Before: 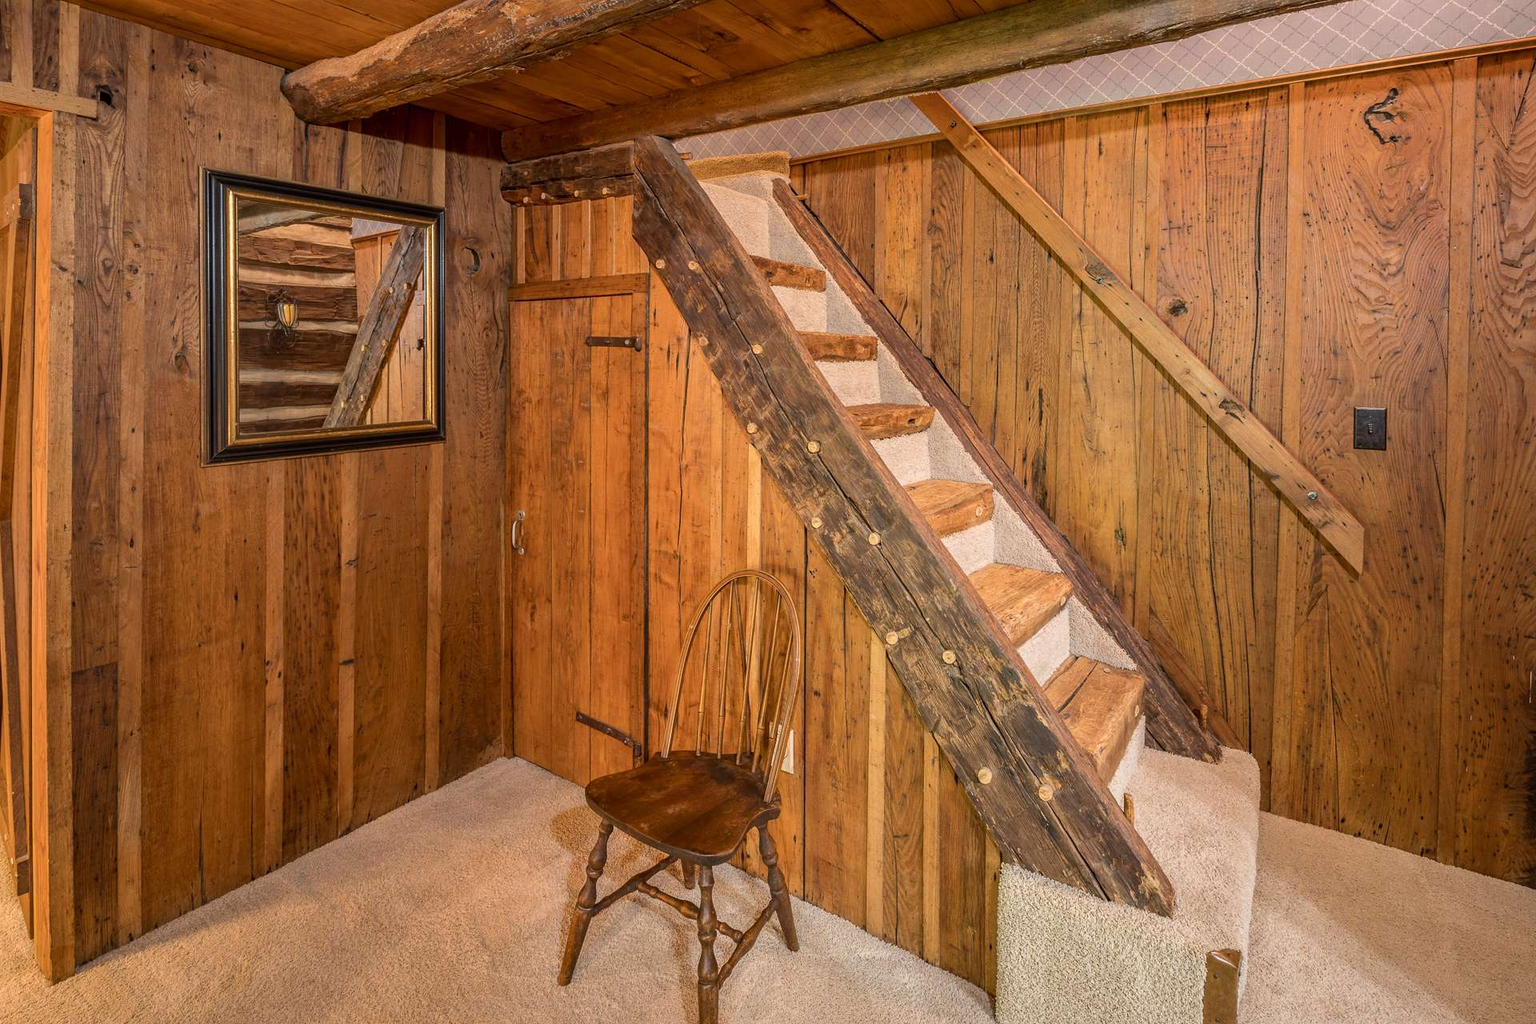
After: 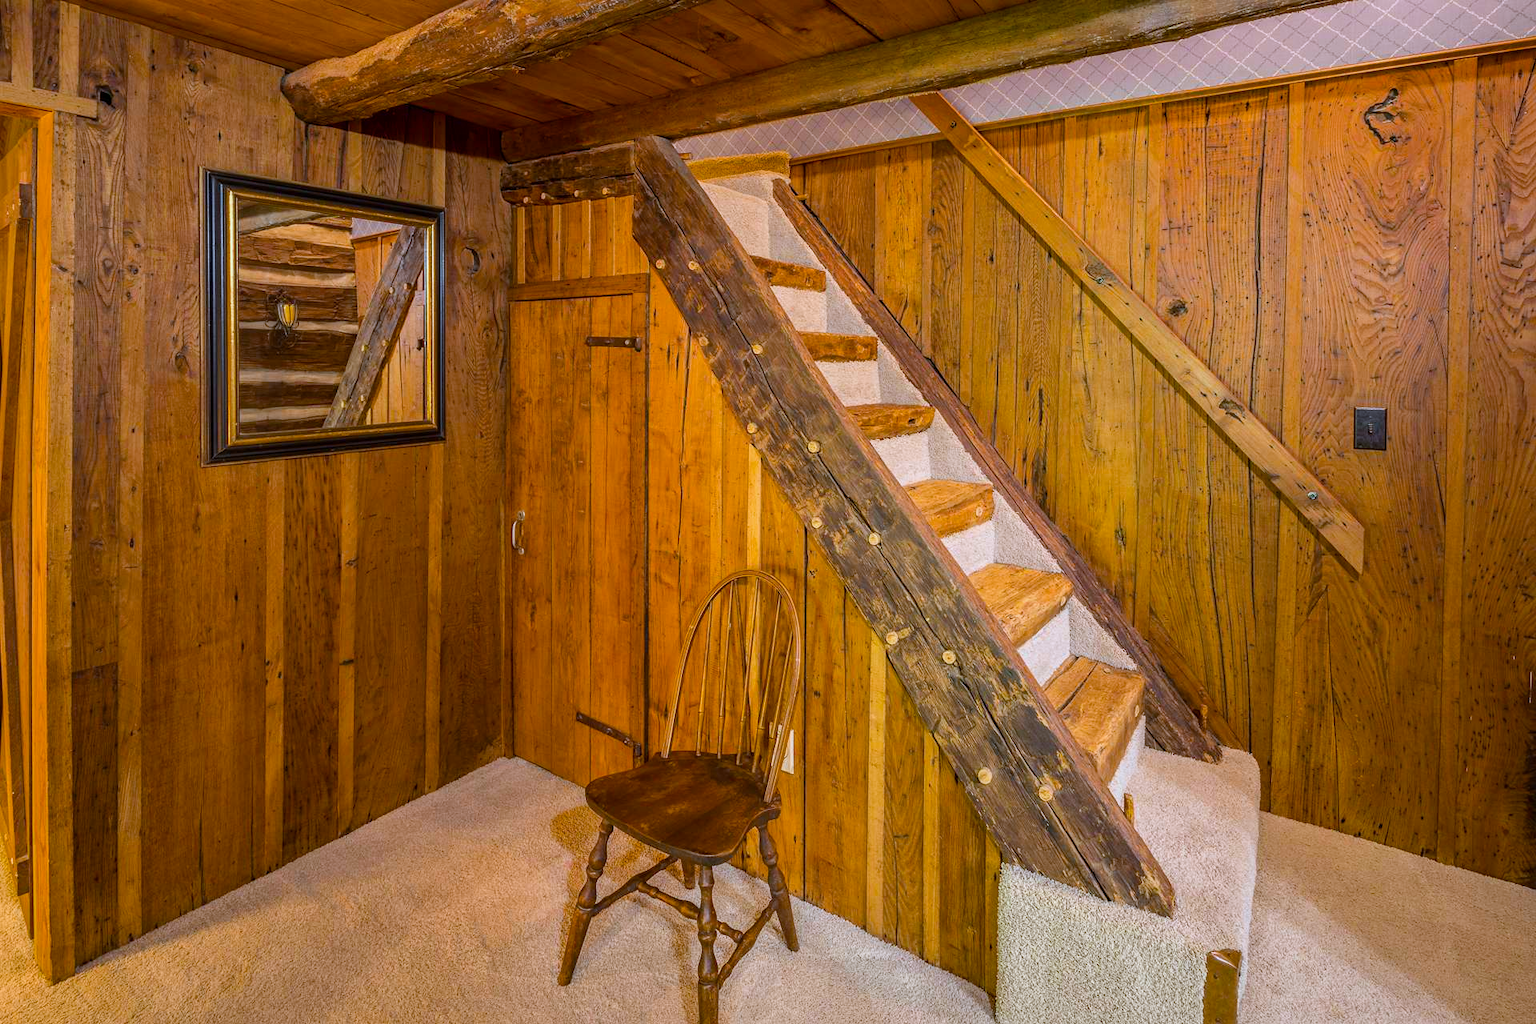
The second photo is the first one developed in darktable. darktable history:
color balance rgb: linear chroma grading › global chroma 15%, perceptual saturation grading › global saturation 30%
white balance: red 0.931, blue 1.11
